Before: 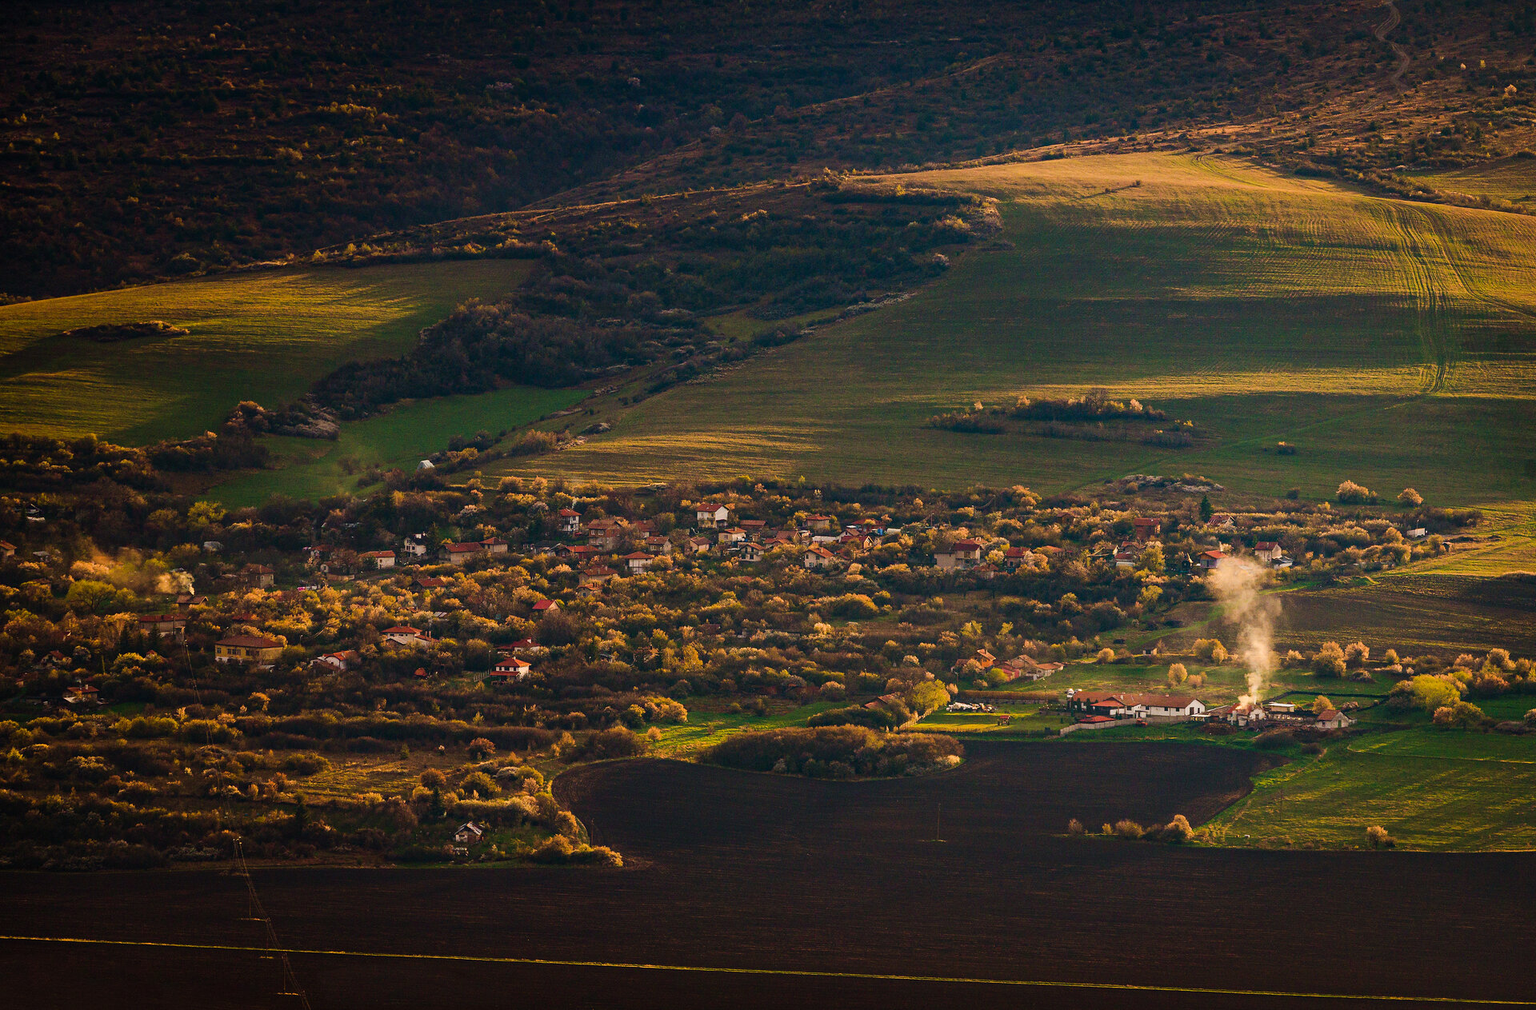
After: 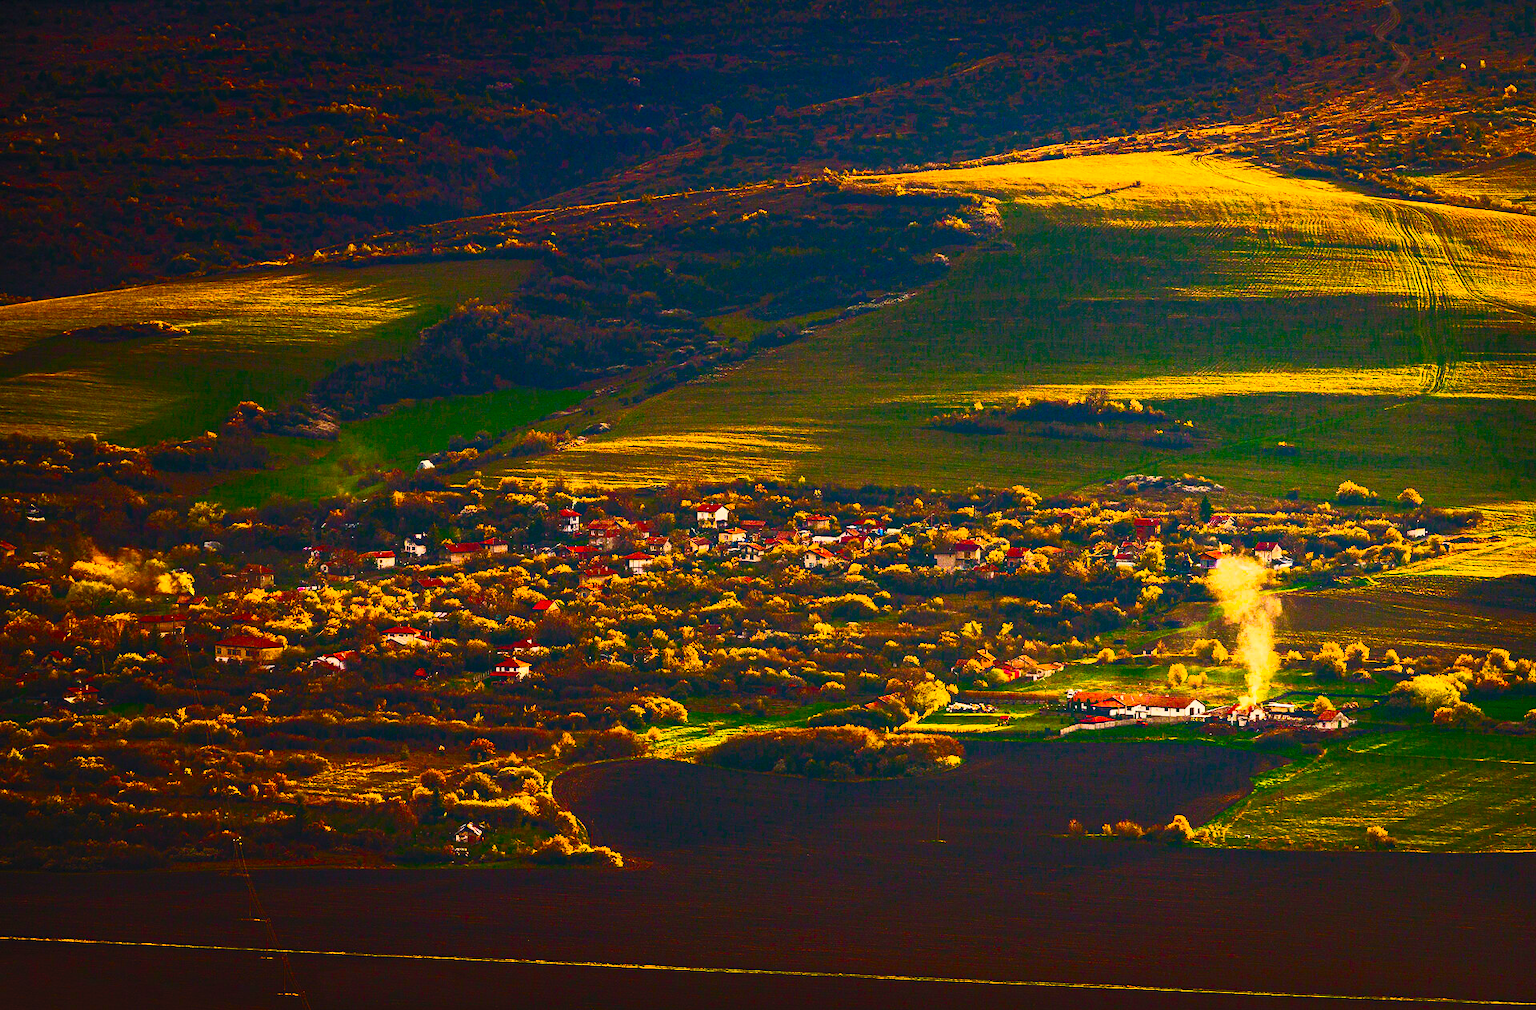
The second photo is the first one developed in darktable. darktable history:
color balance rgb: perceptual saturation grading › global saturation 35.694%, perceptual saturation grading › shadows 34.745%, perceptual brilliance grading › global brilliance 2.229%, perceptual brilliance grading › highlights -3.785%, global vibrance 9.885%
contrast brightness saturation: contrast 0.811, brightness 0.587, saturation 0.587
